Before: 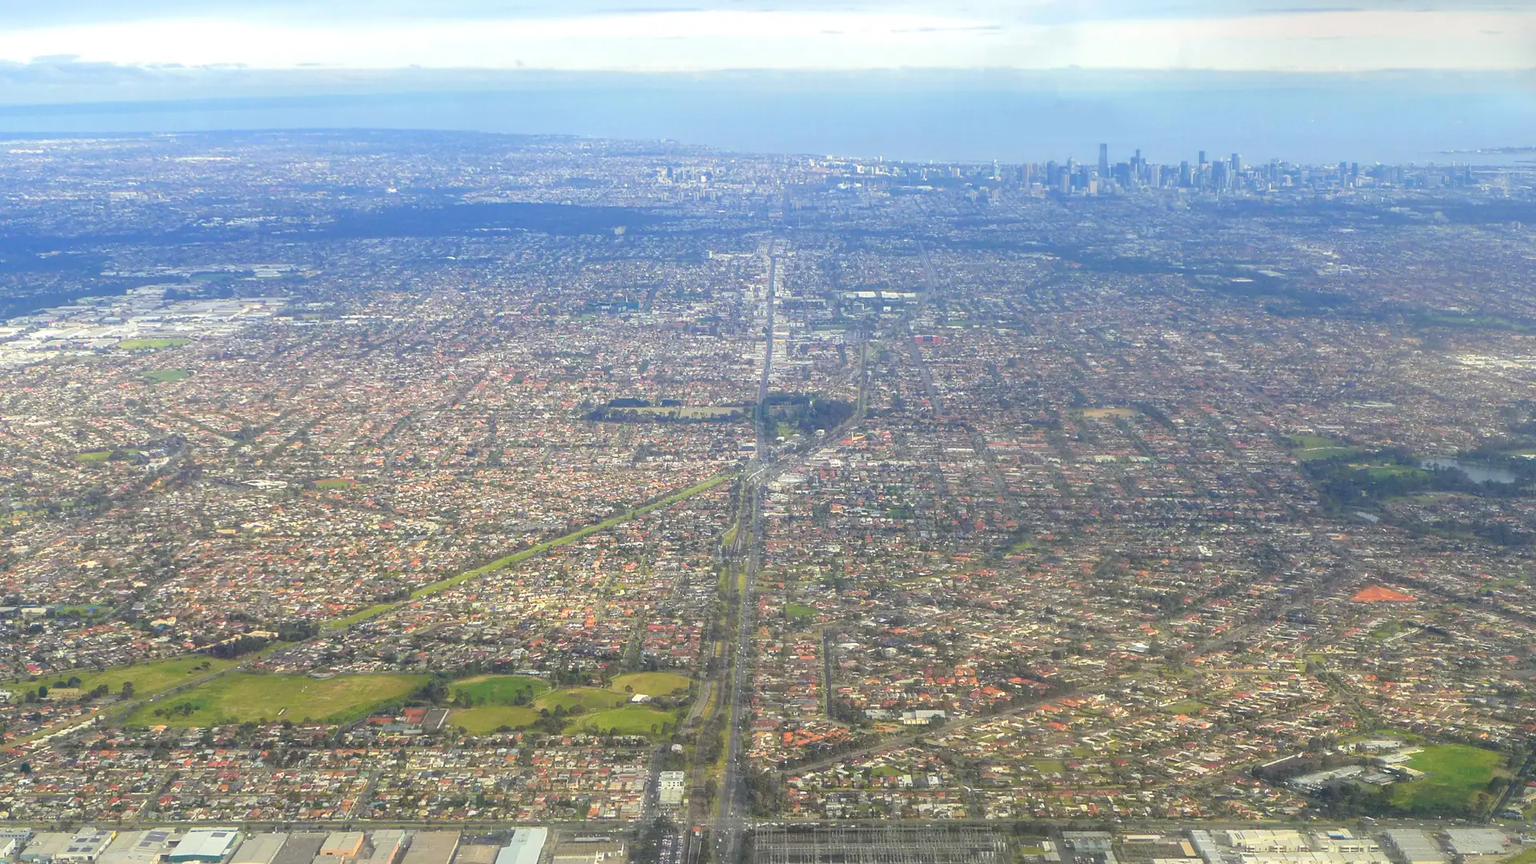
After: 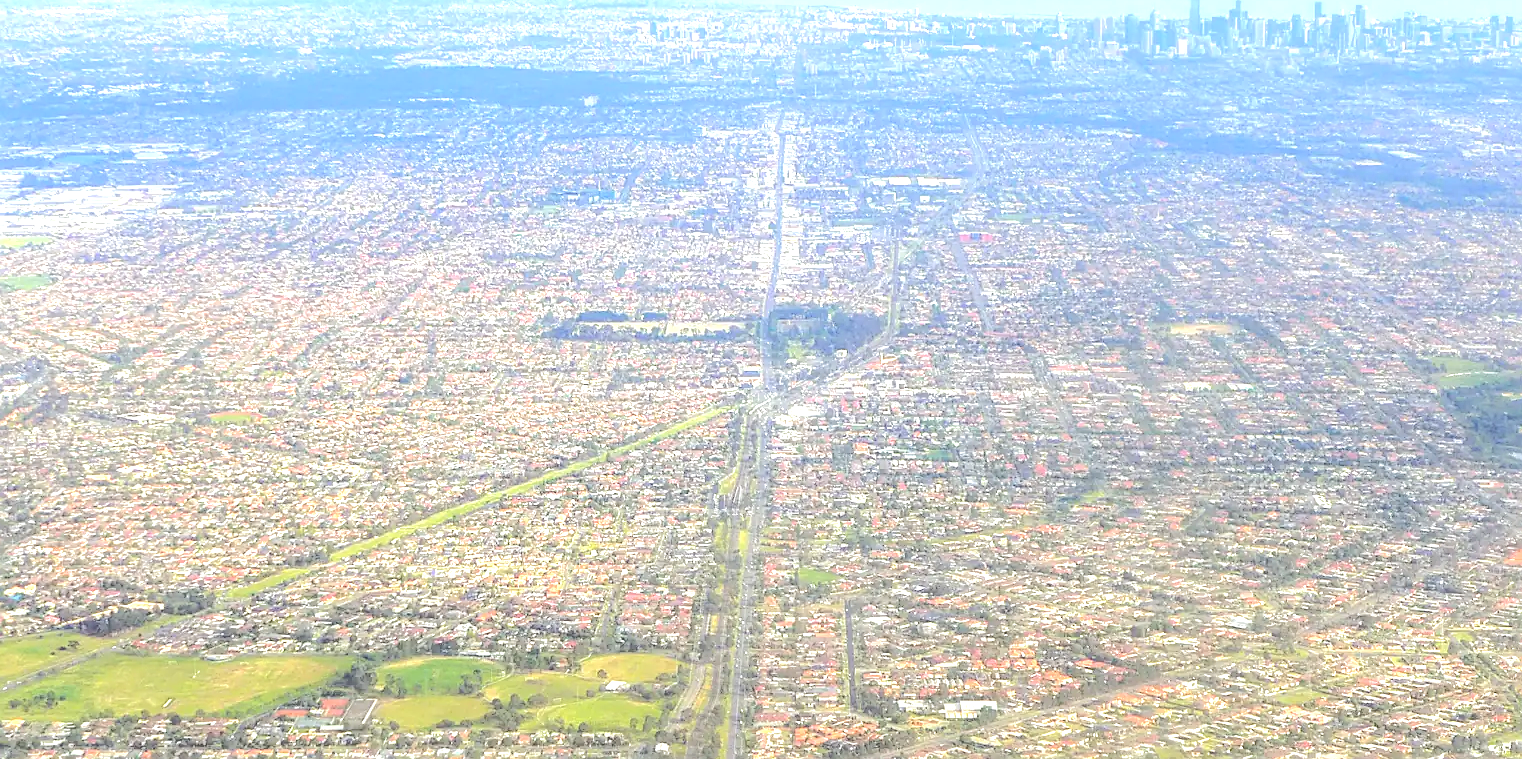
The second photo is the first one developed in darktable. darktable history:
sharpen: on, module defaults
crop: left 9.628%, top 17.385%, right 11.06%, bottom 12.314%
local contrast: on, module defaults
tone curve: curves: ch0 [(0, 0) (0.003, 0.058) (0.011, 0.059) (0.025, 0.061) (0.044, 0.067) (0.069, 0.084) (0.1, 0.102) (0.136, 0.124) (0.177, 0.171) (0.224, 0.246) (0.277, 0.324) (0.335, 0.411) (0.399, 0.509) (0.468, 0.605) (0.543, 0.688) (0.623, 0.738) (0.709, 0.798) (0.801, 0.852) (0.898, 0.911) (1, 1)], color space Lab, independent channels, preserve colors none
exposure: black level correction 0.001, exposure 1.053 EV, compensate highlight preservation false
